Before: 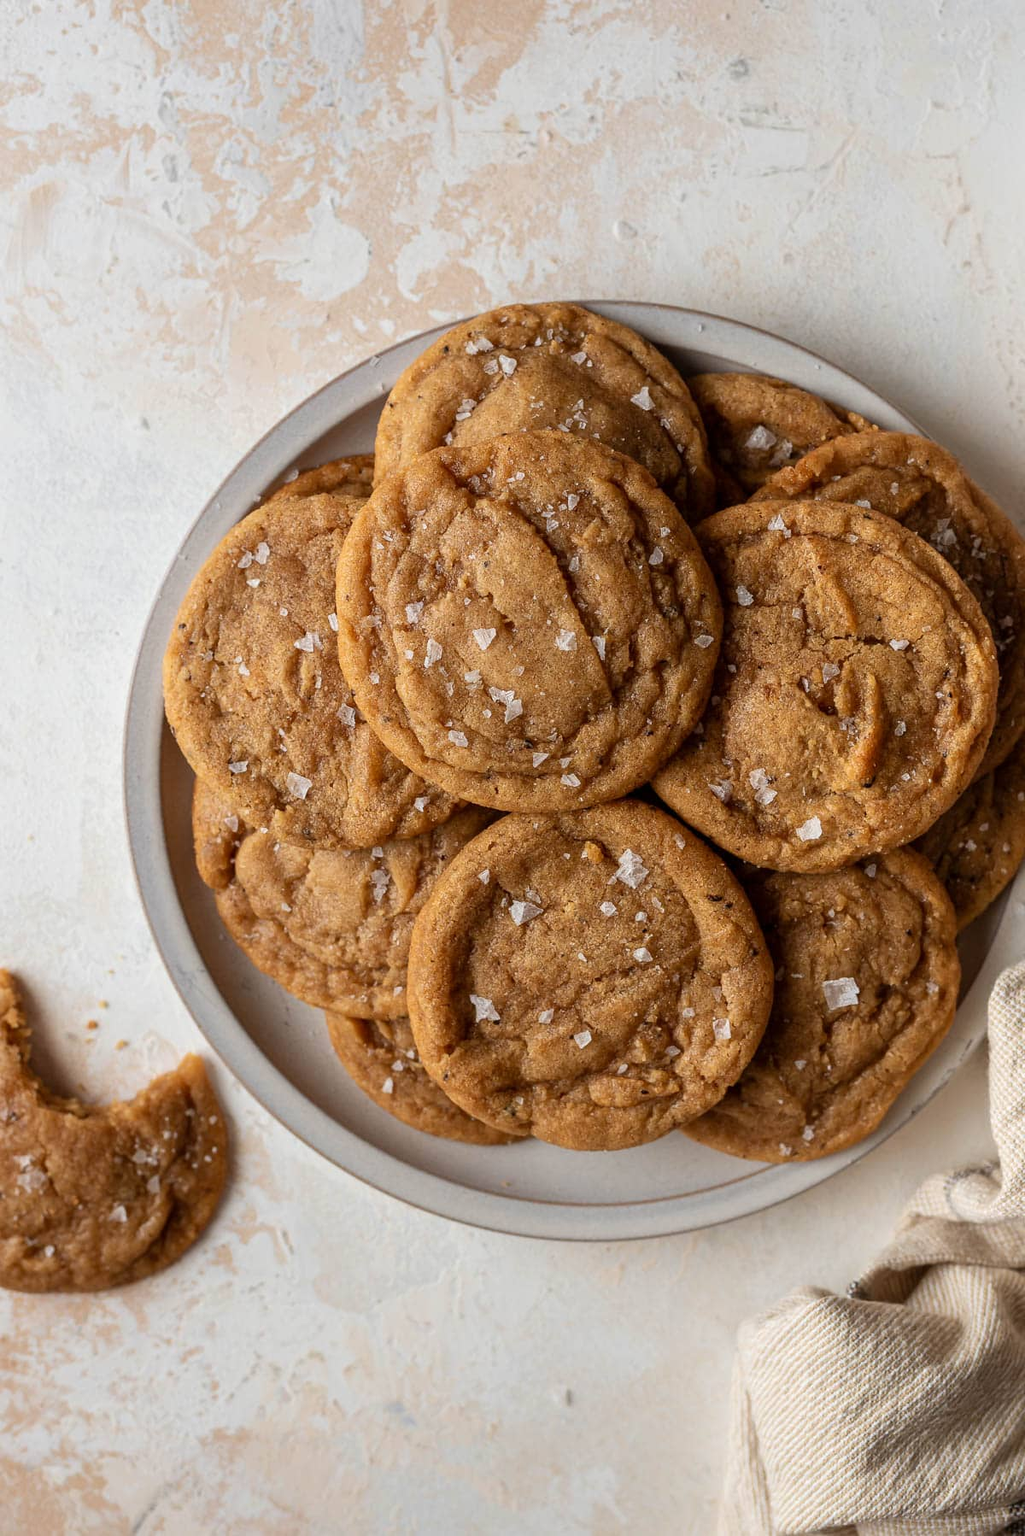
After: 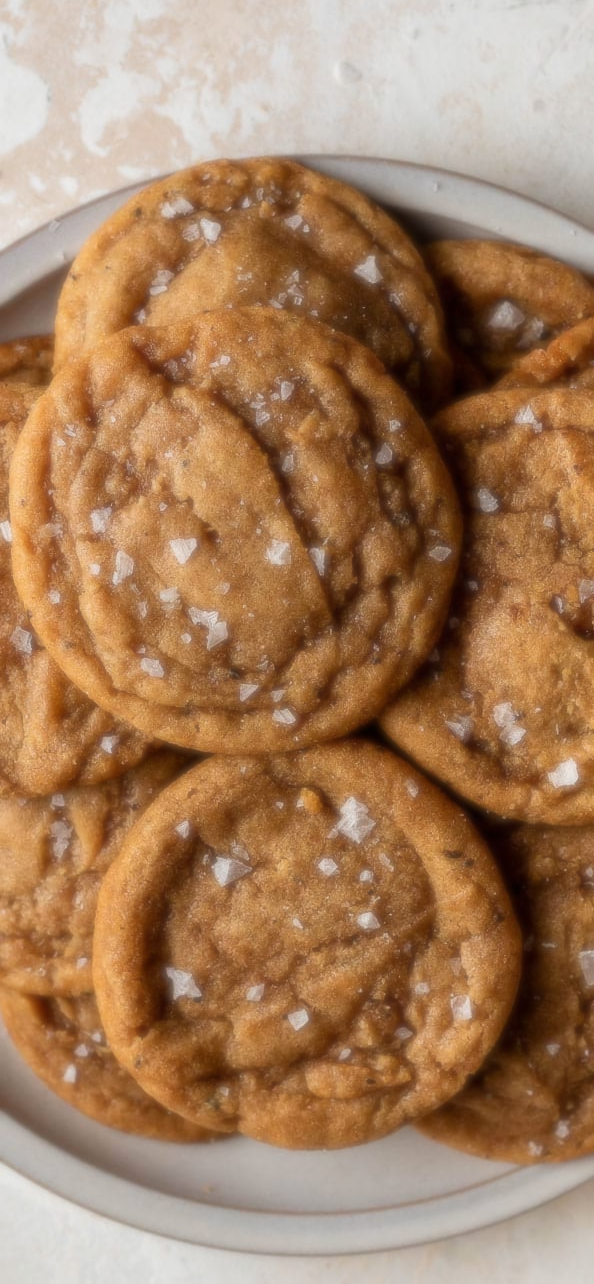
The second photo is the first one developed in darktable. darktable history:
soften: size 8.67%, mix 49%
crop: left 32.075%, top 10.976%, right 18.355%, bottom 17.596%
